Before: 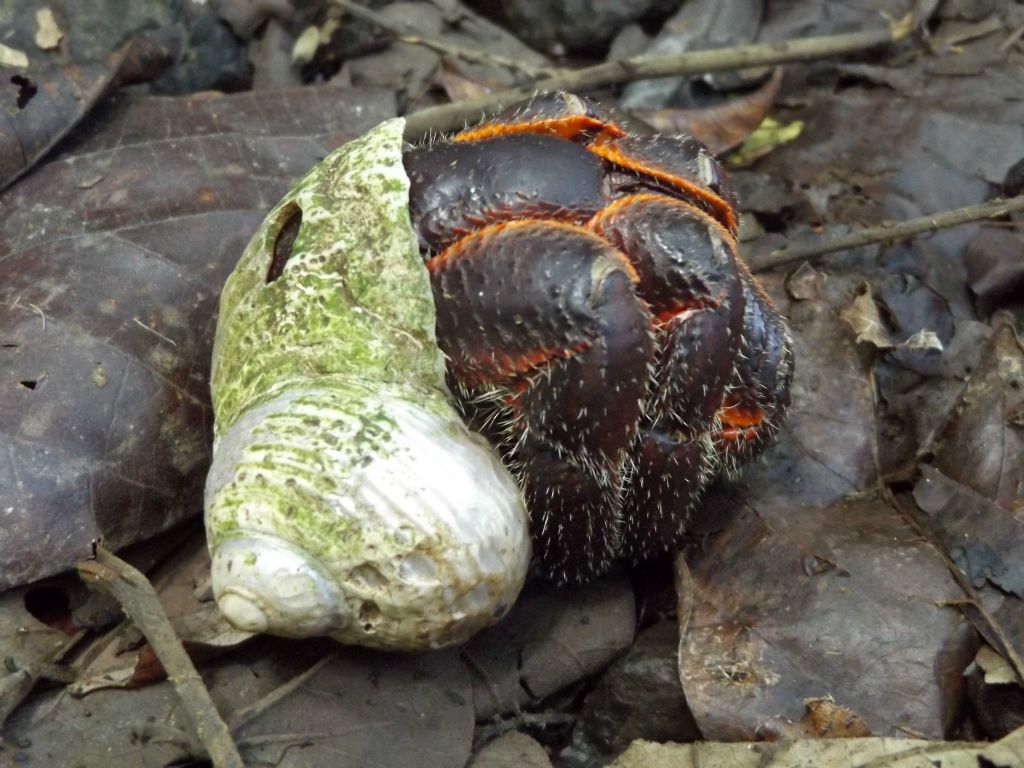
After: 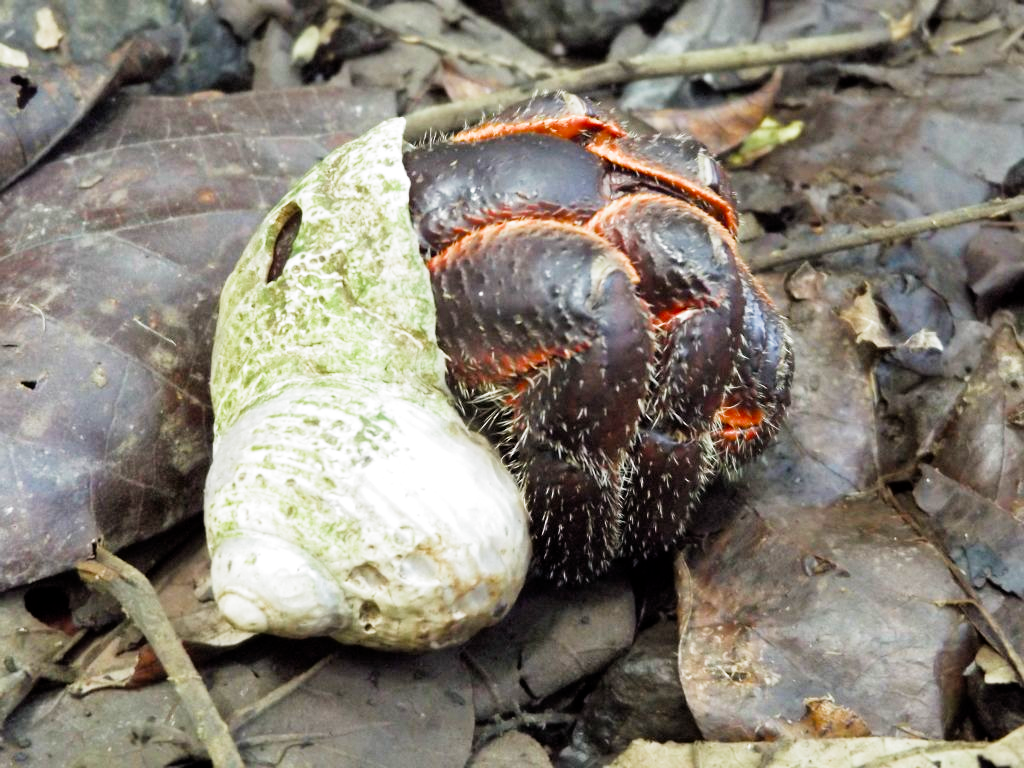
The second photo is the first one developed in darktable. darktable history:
filmic rgb: middle gray luminance 9.1%, black relative exposure -10.6 EV, white relative exposure 3.43 EV, threshold 5.99 EV, target black luminance 0%, hardness 5.96, latitude 59.54%, contrast 1.086, highlights saturation mix 5.81%, shadows ↔ highlights balance 29.11%, color science v5 (2021), contrast in shadows safe, contrast in highlights safe, enable highlight reconstruction true
exposure: black level correction 0, exposure 1.104 EV, compensate highlight preservation false
